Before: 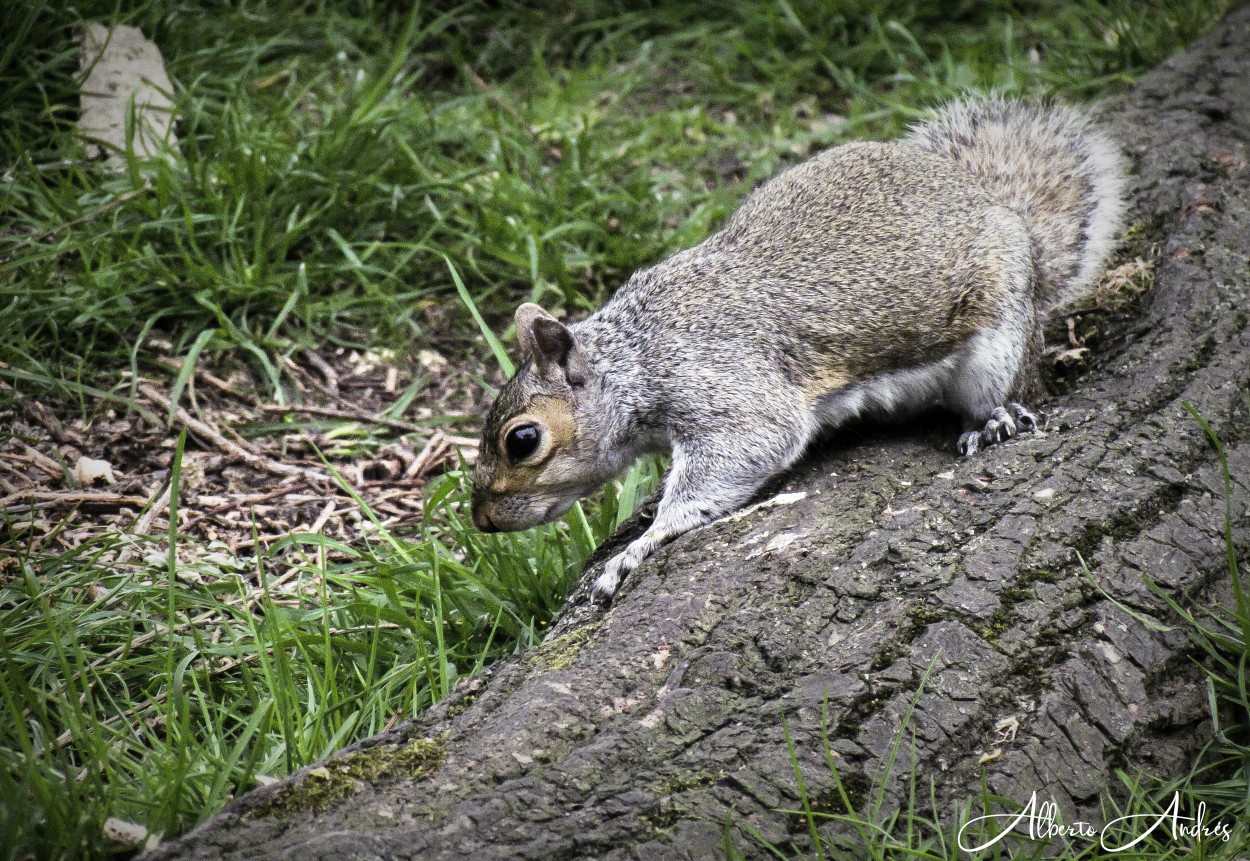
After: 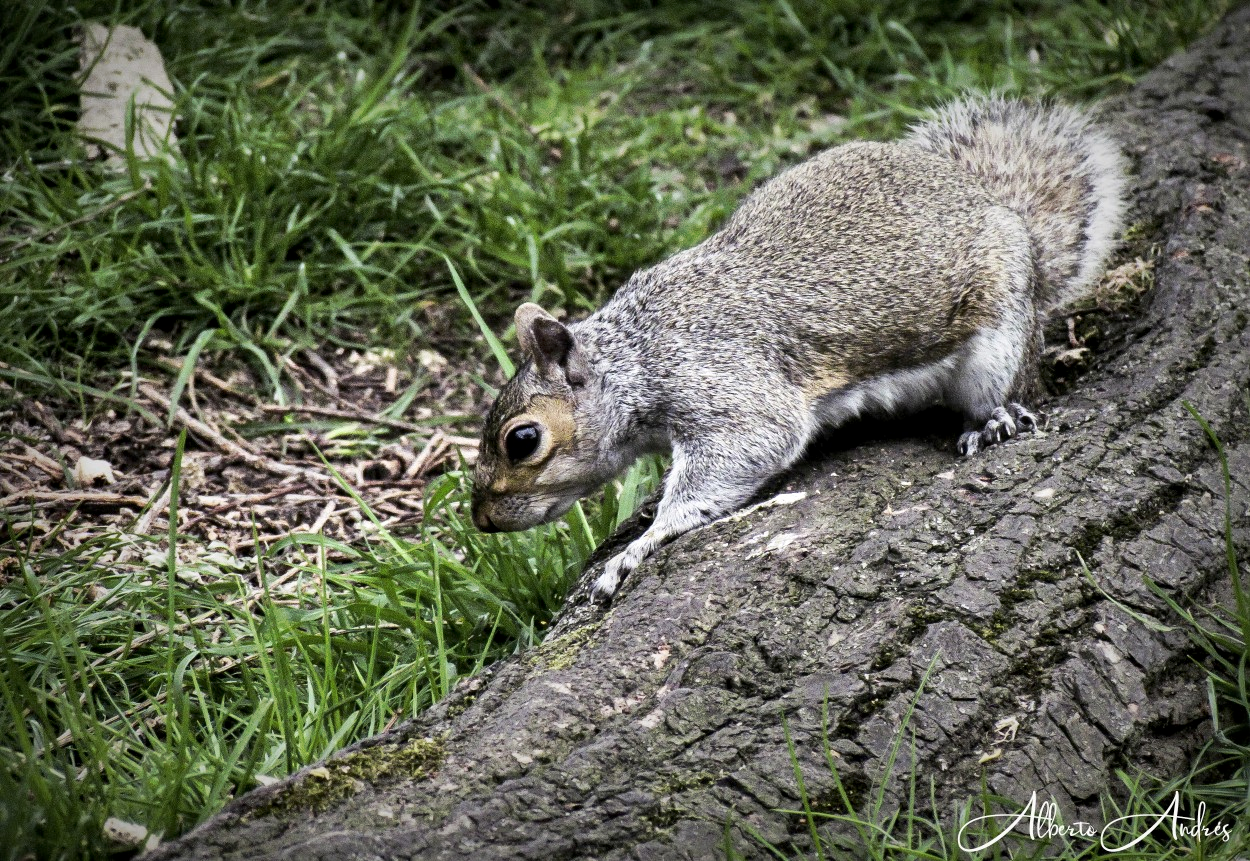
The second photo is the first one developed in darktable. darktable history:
exposure: black level correction 0.001, exposure -0.122 EV, compensate highlight preservation false
shadows and highlights: shadows 11.81, white point adjustment 1.32, shadows color adjustment 99.15%, highlights color adjustment 0.679%, soften with gaussian
tone curve: curves: ch0 [(0, 0) (0.003, 0.003) (0.011, 0.011) (0.025, 0.025) (0.044, 0.044) (0.069, 0.068) (0.1, 0.099) (0.136, 0.134) (0.177, 0.175) (0.224, 0.222) (0.277, 0.274) (0.335, 0.331) (0.399, 0.395) (0.468, 0.463) (0.543, 0.554) (0.623, 0.632) (0.709, 0.716) (0.801, 0.805) (0.898, 0.9) (1, 1)], preserve colors none
local contrast: mode bilateral grid, contrast 20, coarseness 51, detail 140%, midtone range 0.2
